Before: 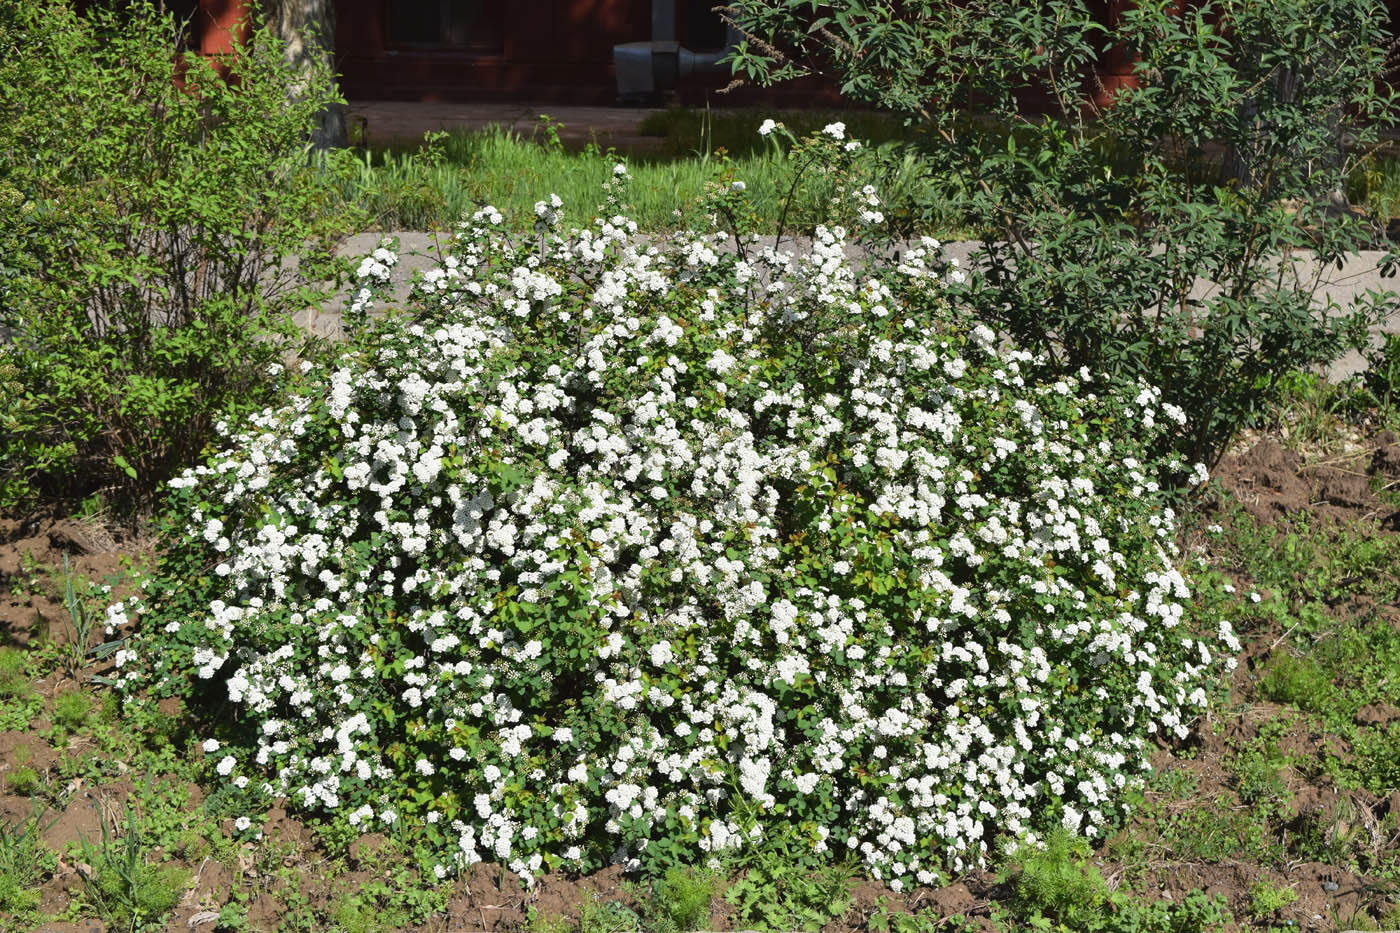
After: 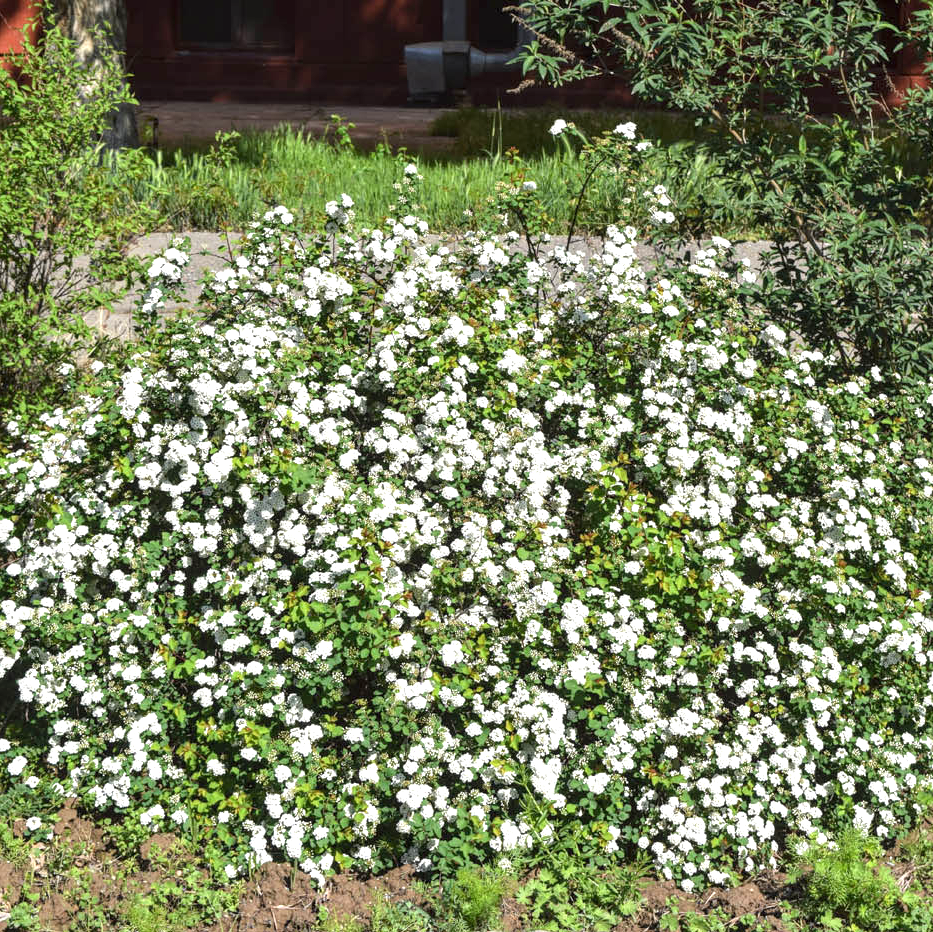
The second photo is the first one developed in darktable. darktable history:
crop and rotate: left 15.053%, right 18.281%
local contrast: on, module defaults
exposure: black level correction 0.001, exposure 0.499 EV, compensate highlight preservation false
